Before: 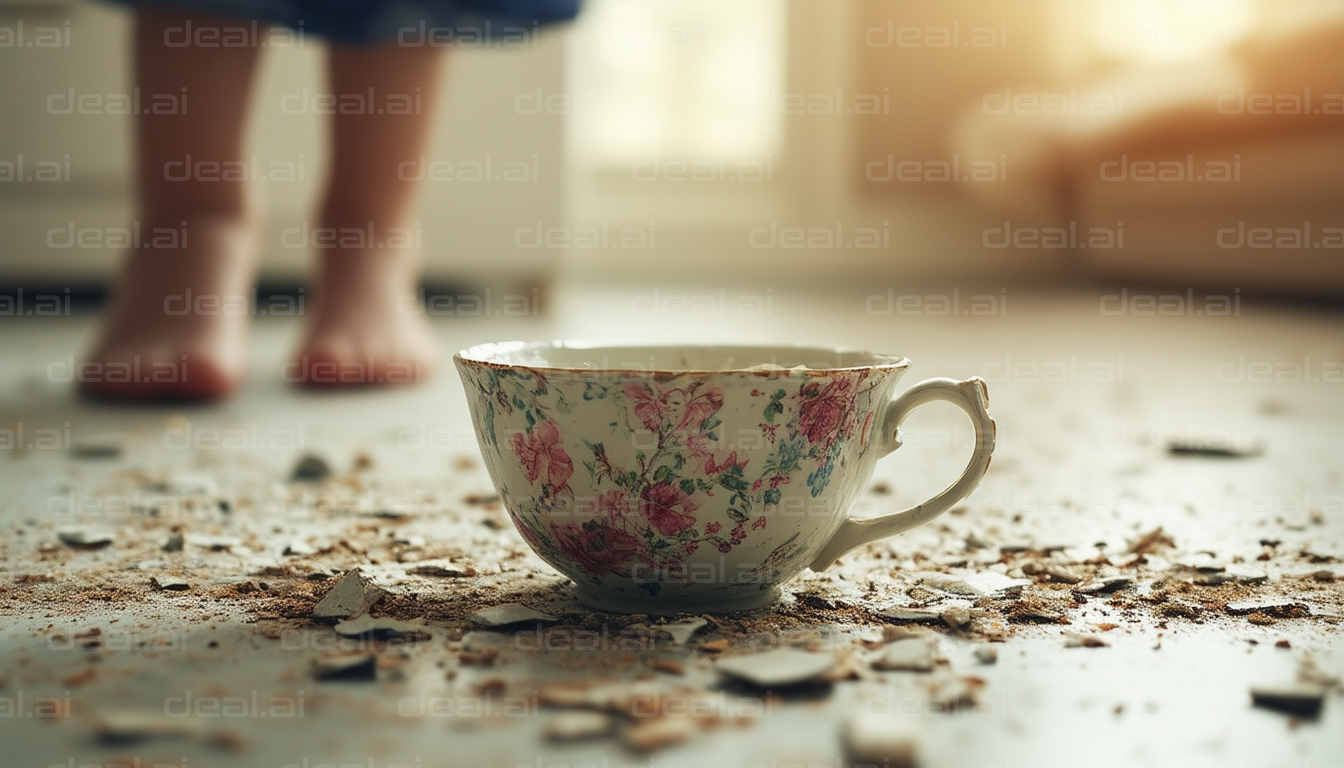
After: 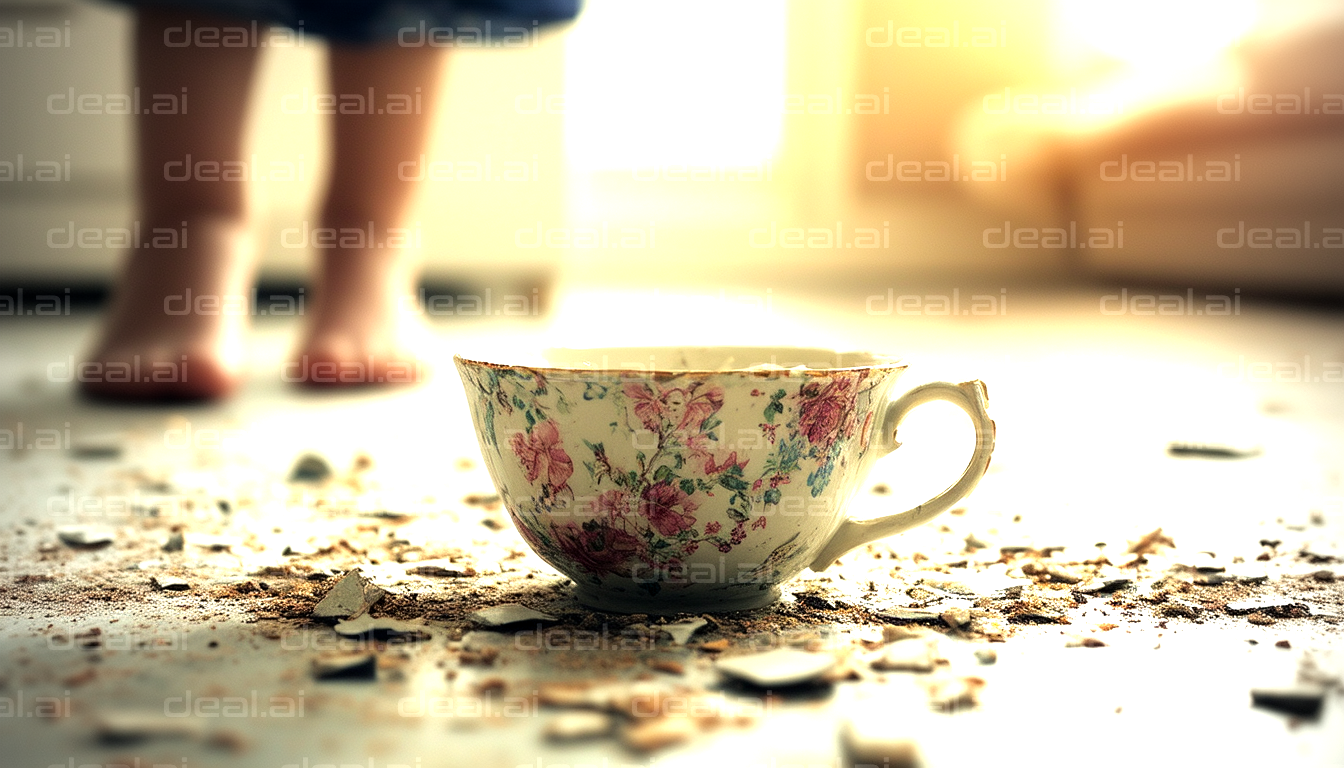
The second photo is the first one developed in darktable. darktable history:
tone equalizer: -8 EV -1.07 EV, -7 EV -1.05 EV, -6 EV -0.845 EV, -5 EV -0.588 EV, -3 EV 0.603 EV, -2 EV 0.891 EV, -1 EV 0.992 EV, +0 EV 1.08 EV, mask exposure compensation -0.502 EV
color balance rgb: power › luminance -9.124%, highlights gain › chroma 1.068%, highlights gain › hue 60.01°, global offset › luminance -0.49%, perceptual saturation grading › global saturation 0.224%, global vibrance 24.652%
exposure: black level correction 0, exposure 0.3 EV, compensate highlight preservation false
color correction: highlights b* 3.04
vignetting: fall-off start 67.17%, brightness -0.477, width/height ratio 1.013
